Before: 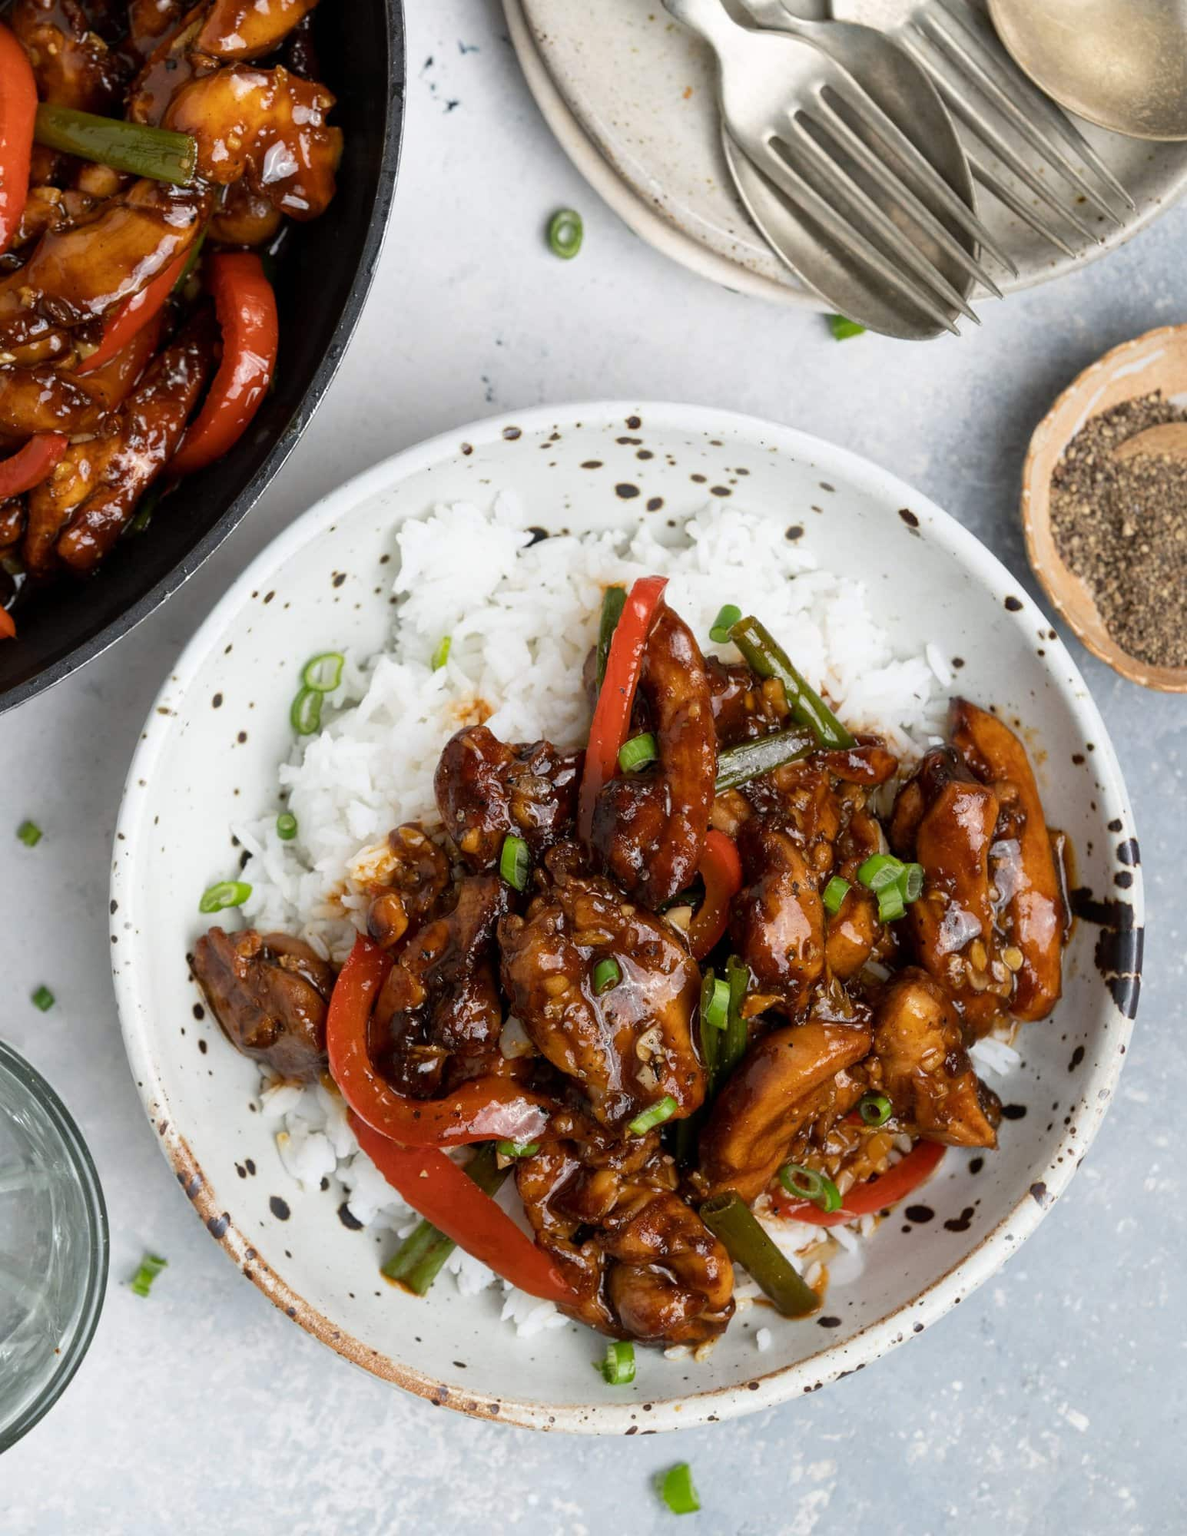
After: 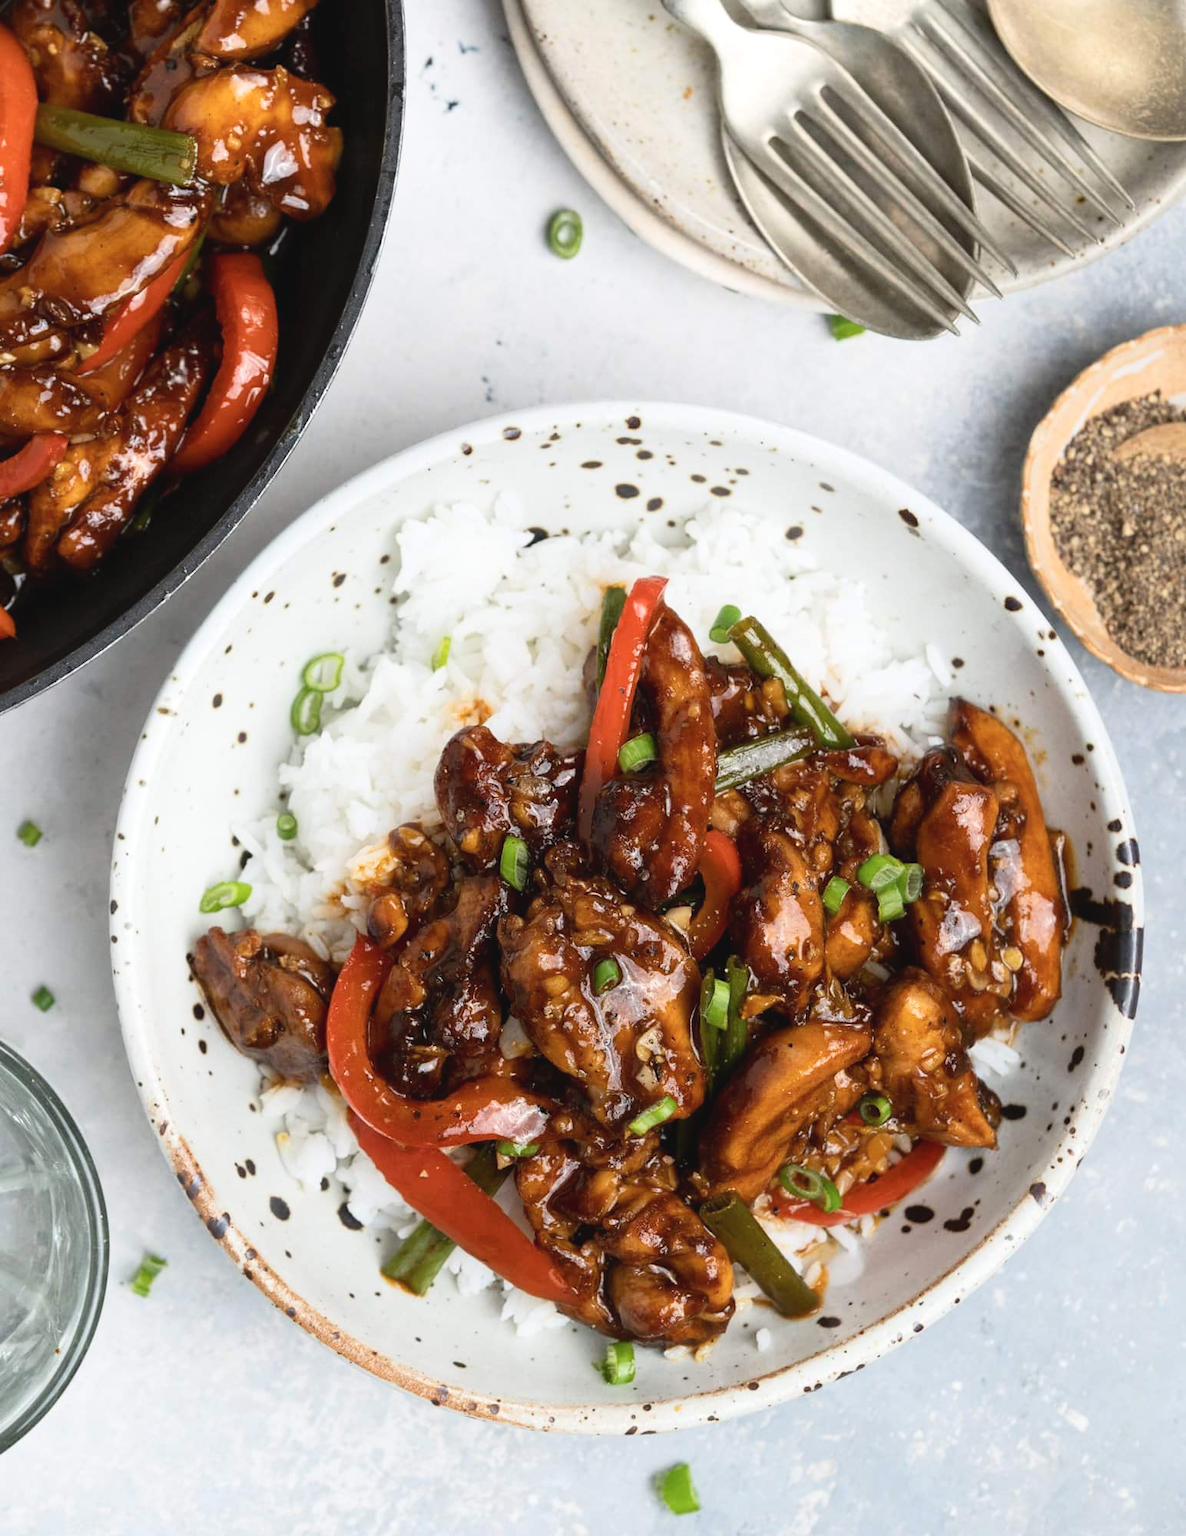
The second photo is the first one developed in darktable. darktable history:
tone curve: curves: ch0 [(0, 0.028) (0.138, 0.156) (0.468, 0.516) (0.754, 0.823) (1, 1)], color space Lab, independent channels, preserve colors none
exposure: black level correction -0.001, exposure 0.08 EV, compensate exposure bias true, compensate highlight preservation false
